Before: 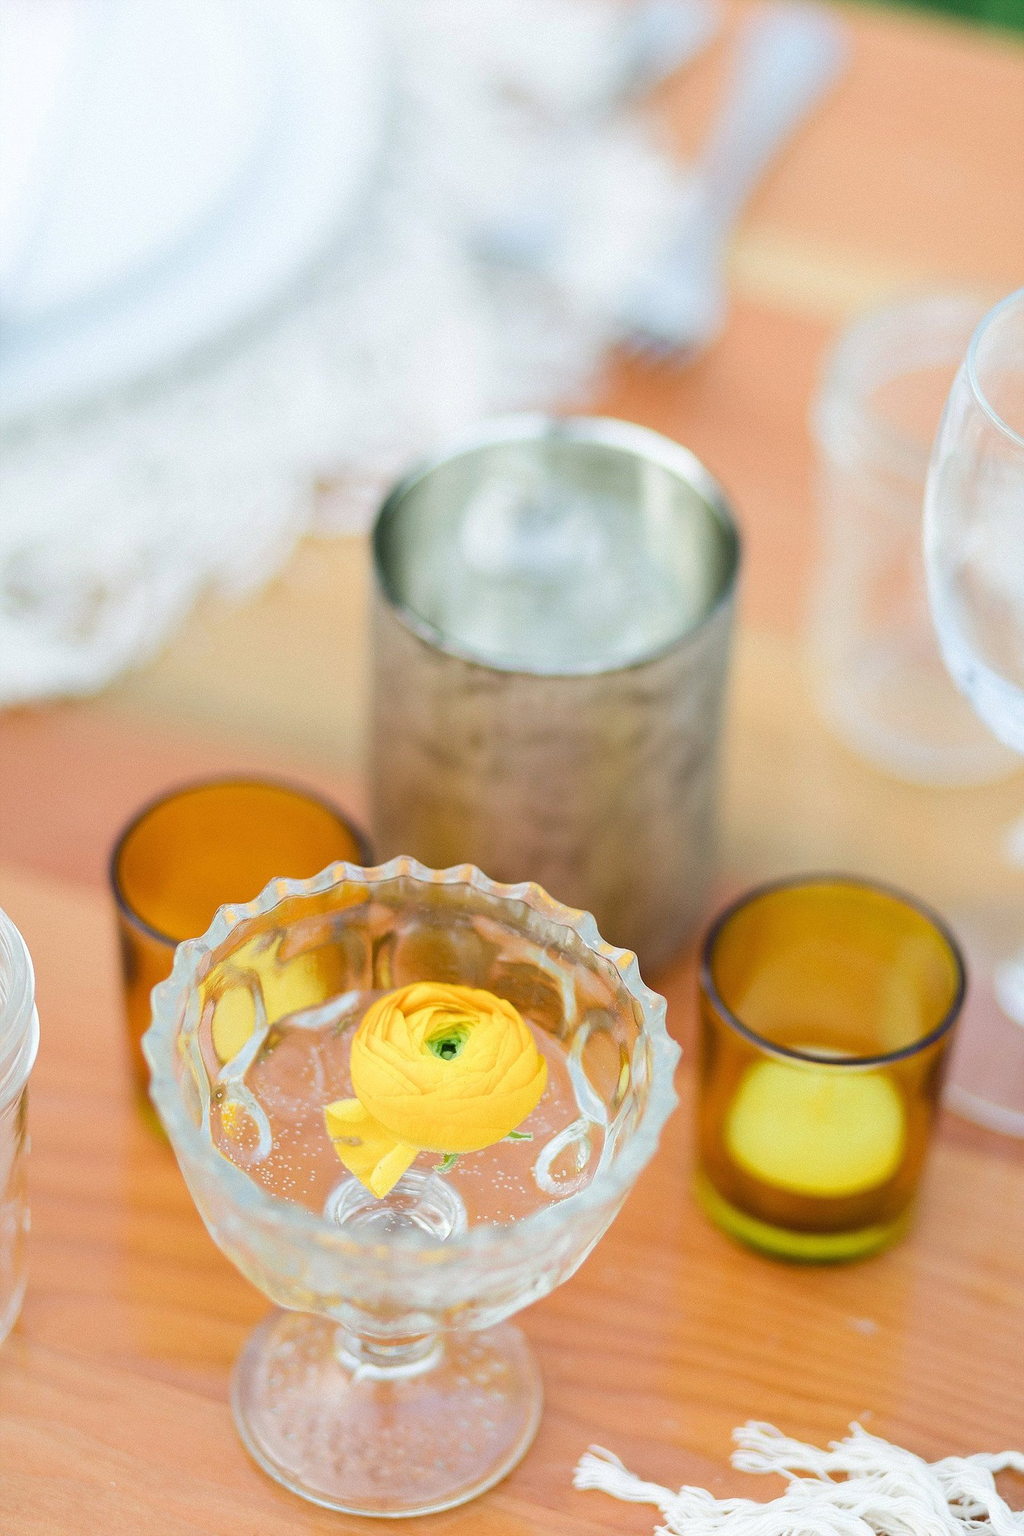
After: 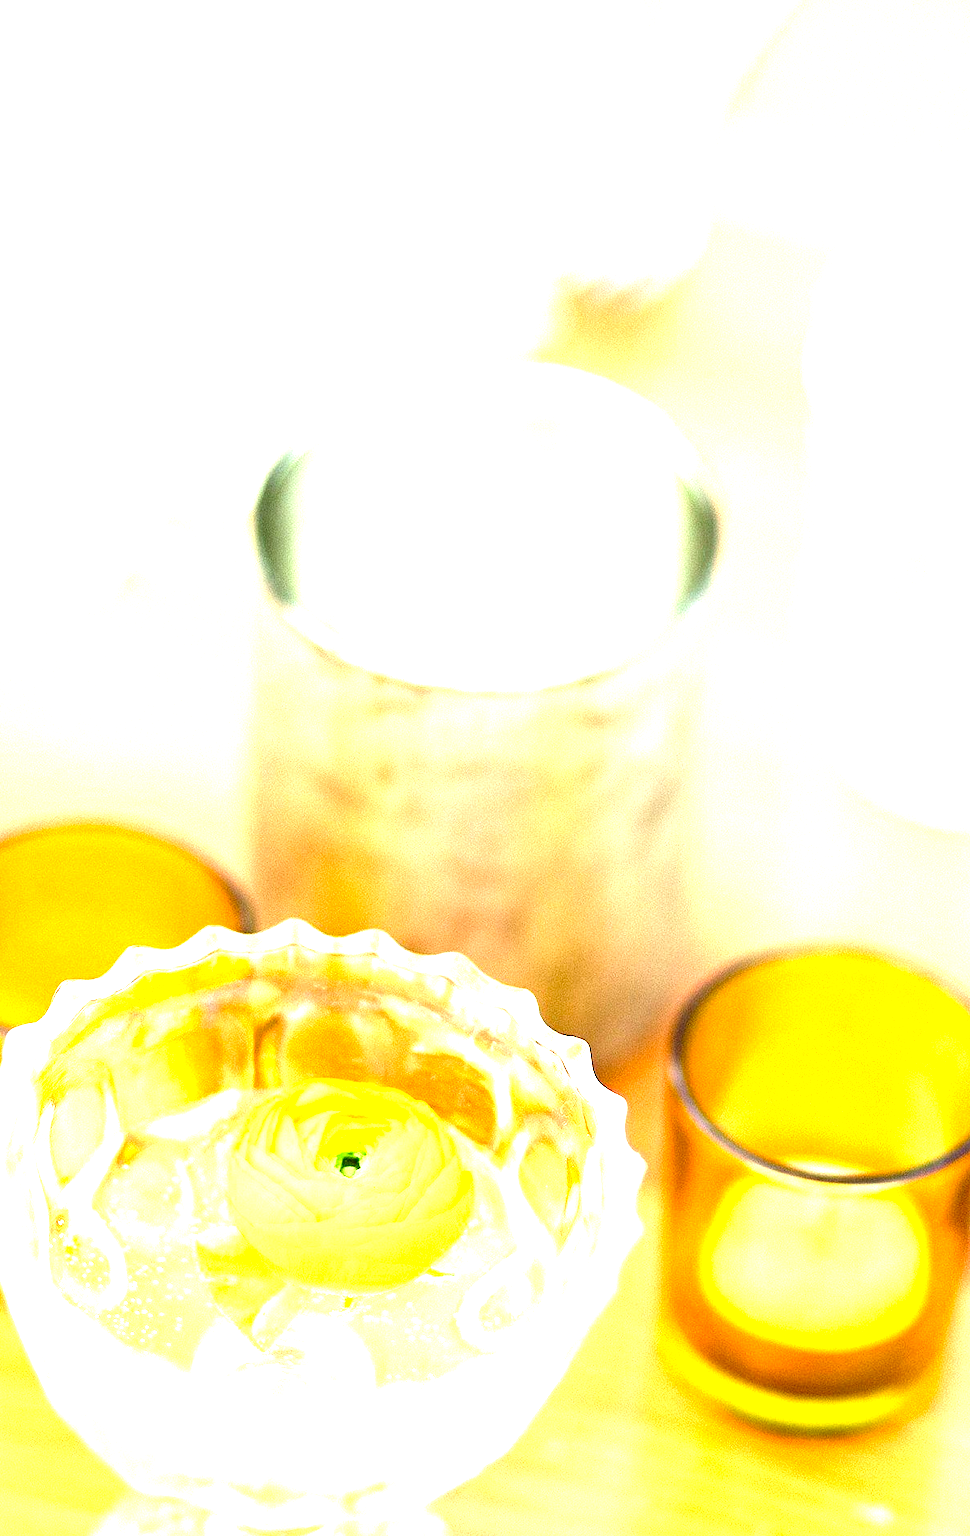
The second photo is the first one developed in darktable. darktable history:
color correction: highlights a* -1.27, highlights b* 10.29, shadows a* 0.777, shadows b* 19.96
crop: left 16.758%, top 8.438%, right 8.339%, bottom 12.517%
levels: levels [0, 0.281, 0.562]
